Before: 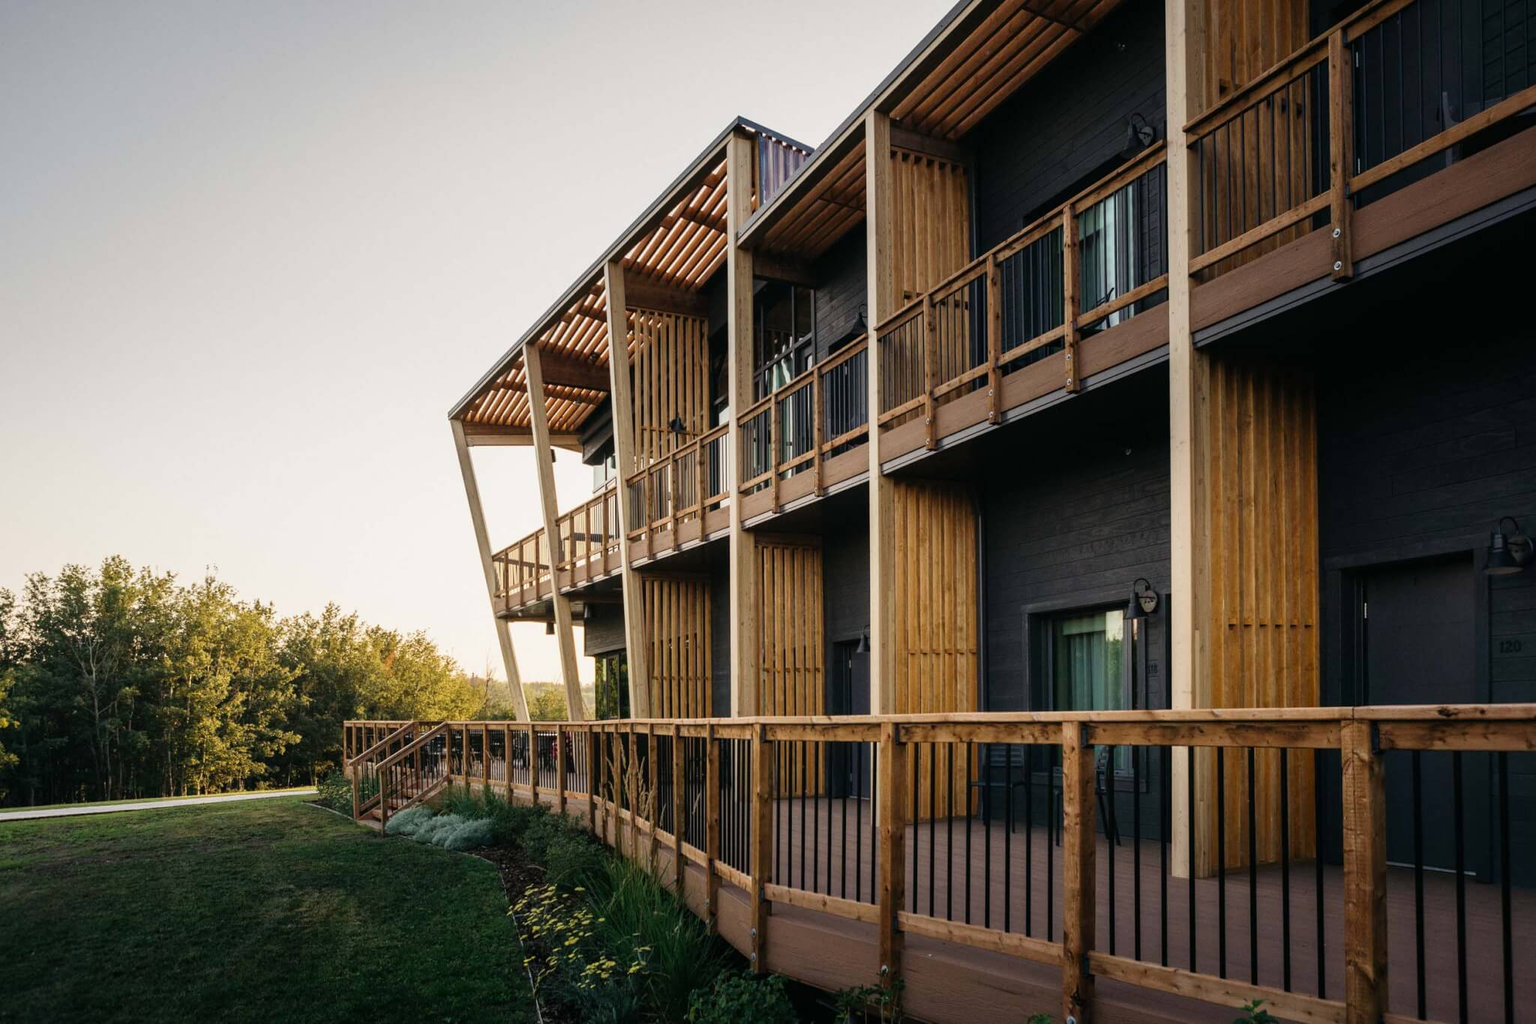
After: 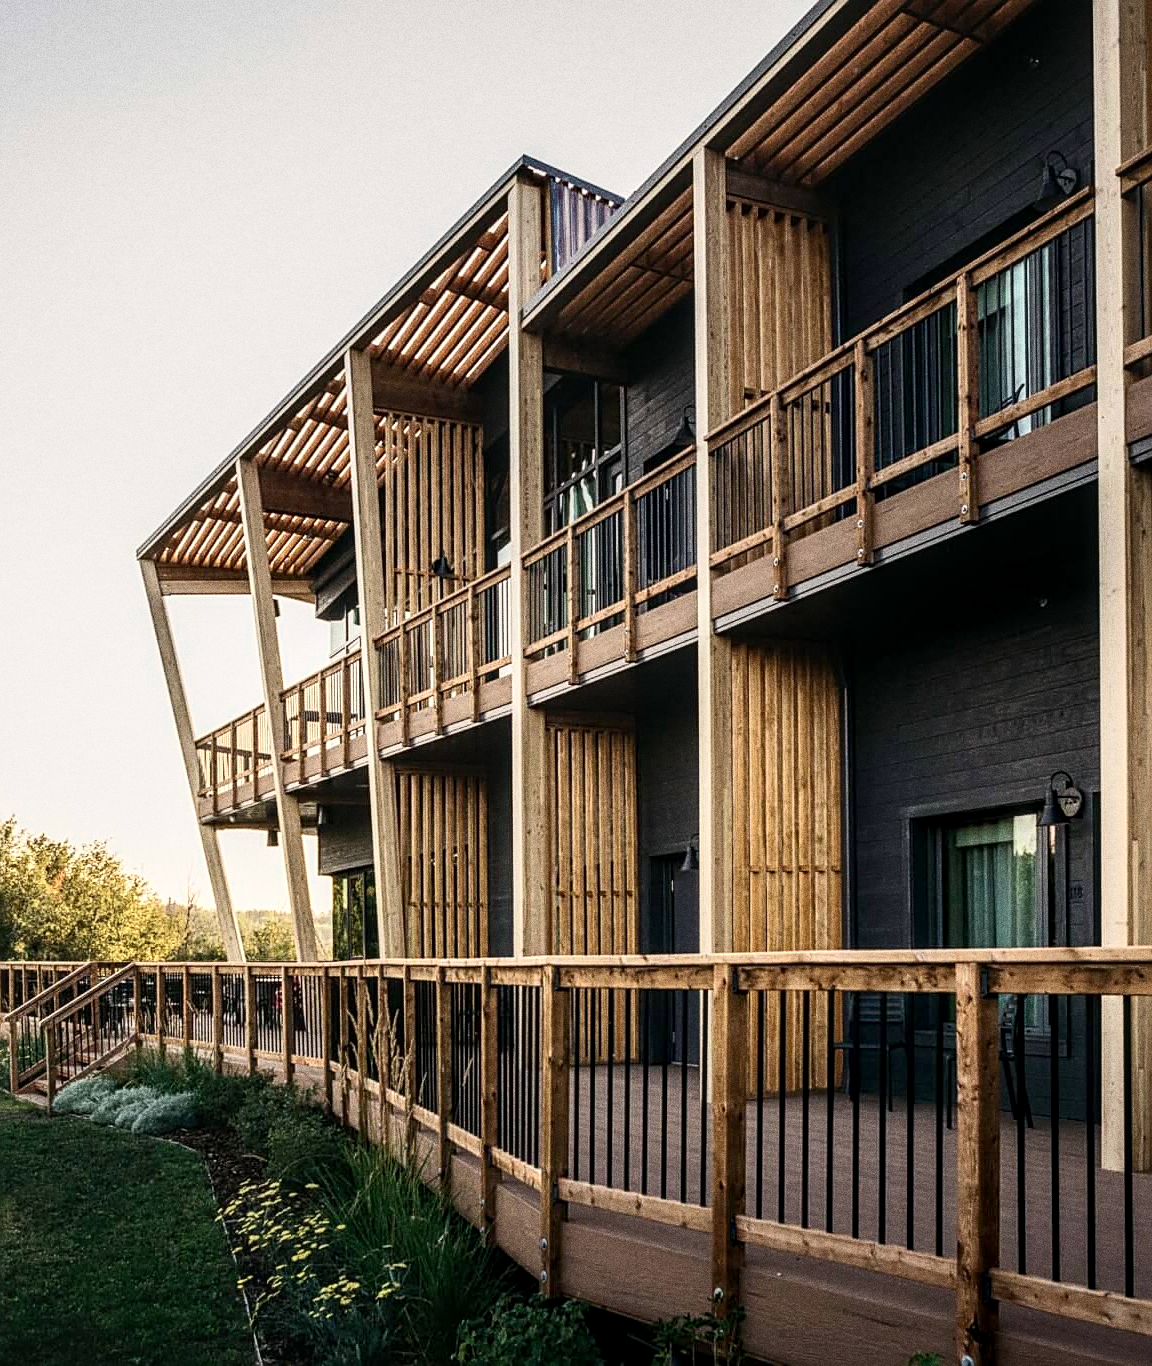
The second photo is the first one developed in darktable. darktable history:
contrast brightness saturation: contrast 0.24, brightness 0.09
grain: coarseness 0.09 ISO, strength 40%
crop and rotate: left 22.516%, right 21.234%
sharpen: on, module defaults
local contrast: on, module defaults
color zones: curves: ch0 [(0, 0.558) (0.143, 0.559) (0.286, 0.529) (0.429, 0.505) (0.571, 0.5) (0.714, 0.5) (0.857, 0.5) (1, 0.558)]; ch1 [(0, 0.469) (0.01, 0.469) (0.12, 0.446) (0.248, 0.469) (0.5, 0.5) (0.748, 0.5) (0.99, 0.469) (1, 0.469)]
exposure: black level correction 0.002, compensate highlight preservation false
